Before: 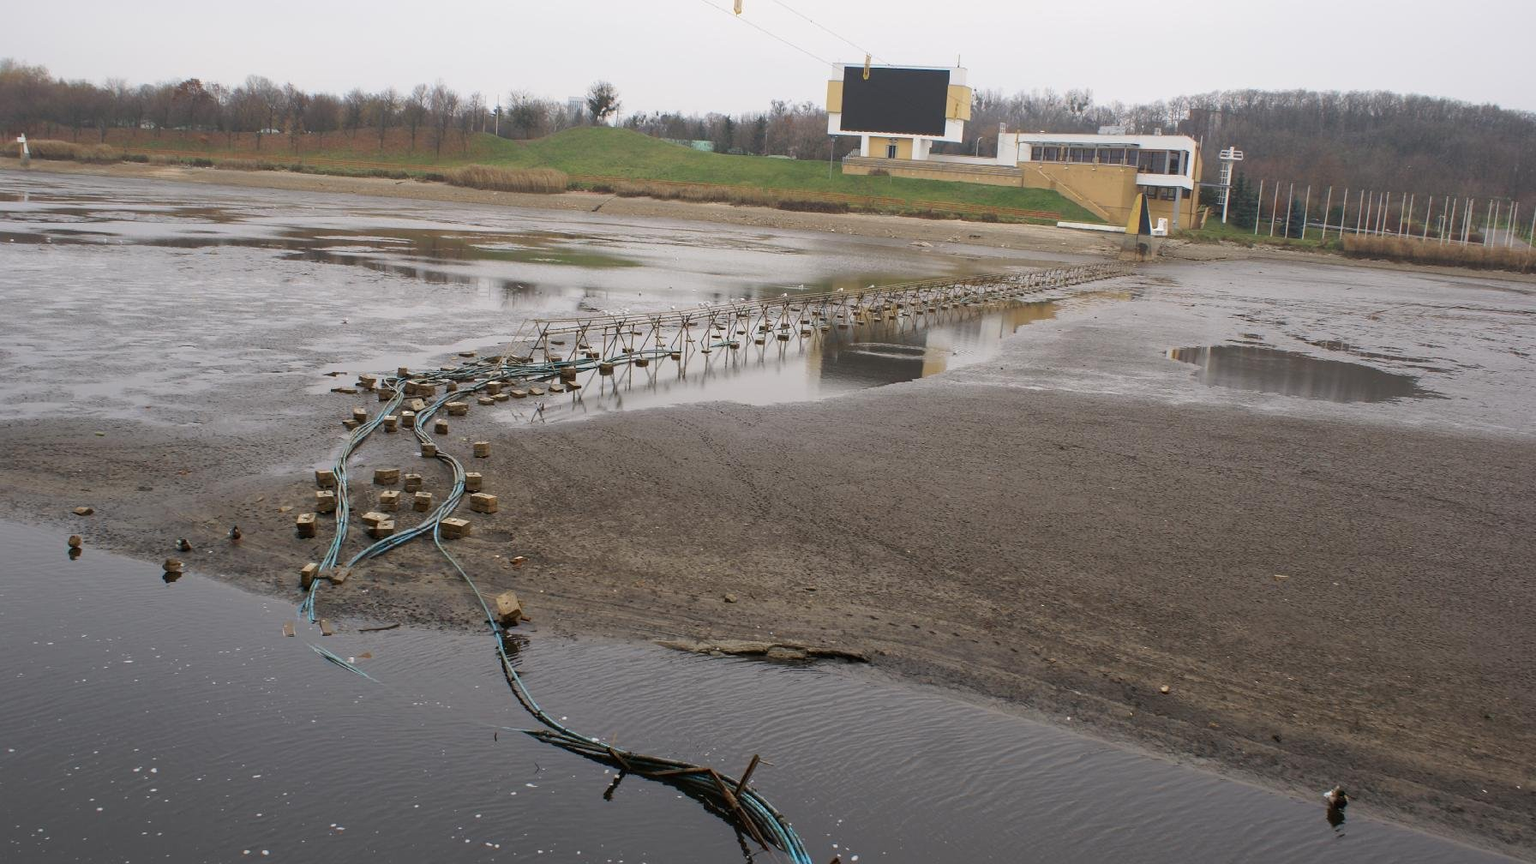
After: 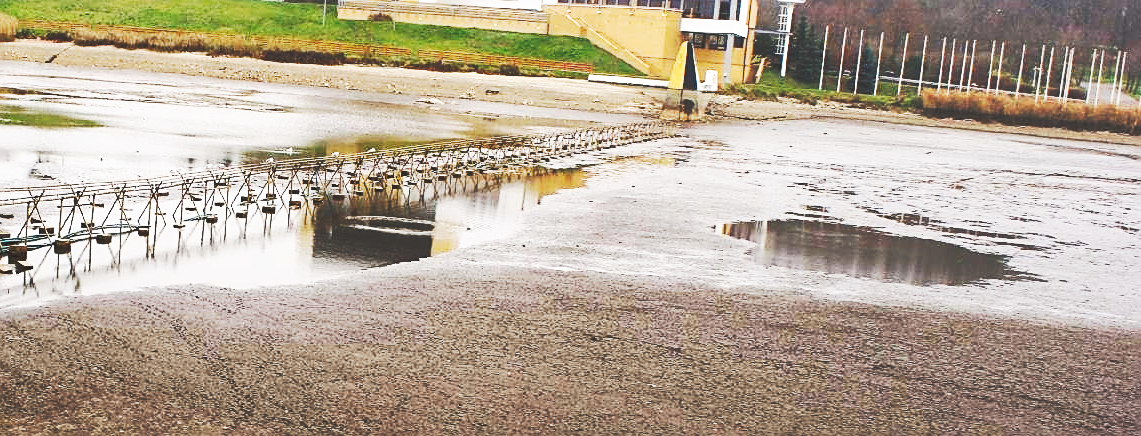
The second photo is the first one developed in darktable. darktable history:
white balance: emerald 1
crop: left 36.005%, top 18.293%, right 0.31%, bottom 38.444%
base curve: curves: ch0 [(0, 0.015) (0.085, 0.116) (0.134, 0.298) (0.19, 0.545) (0.296, 0.764) (0.599, 0.982) (1, 1)], preserve colors none
sharpen: on, module defaults
shadows and highlights: radius 264.75, soften with gaussian
